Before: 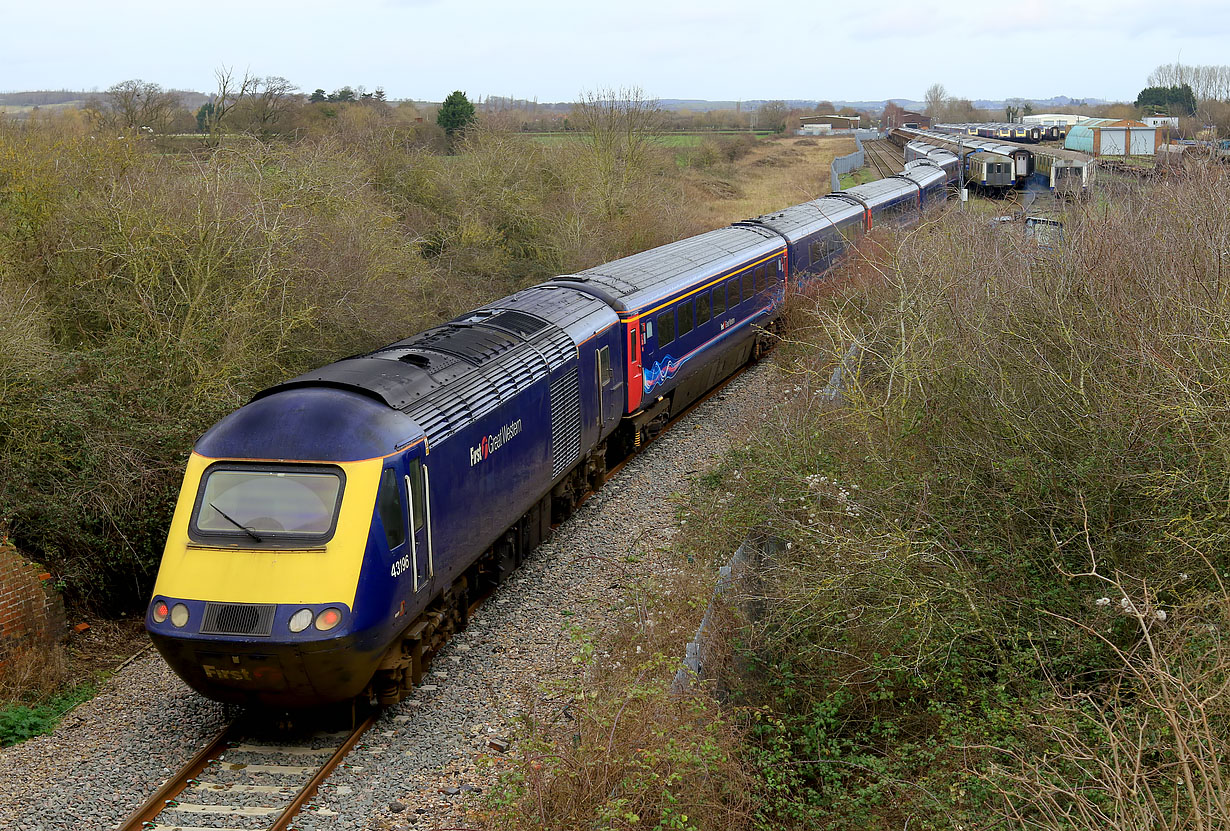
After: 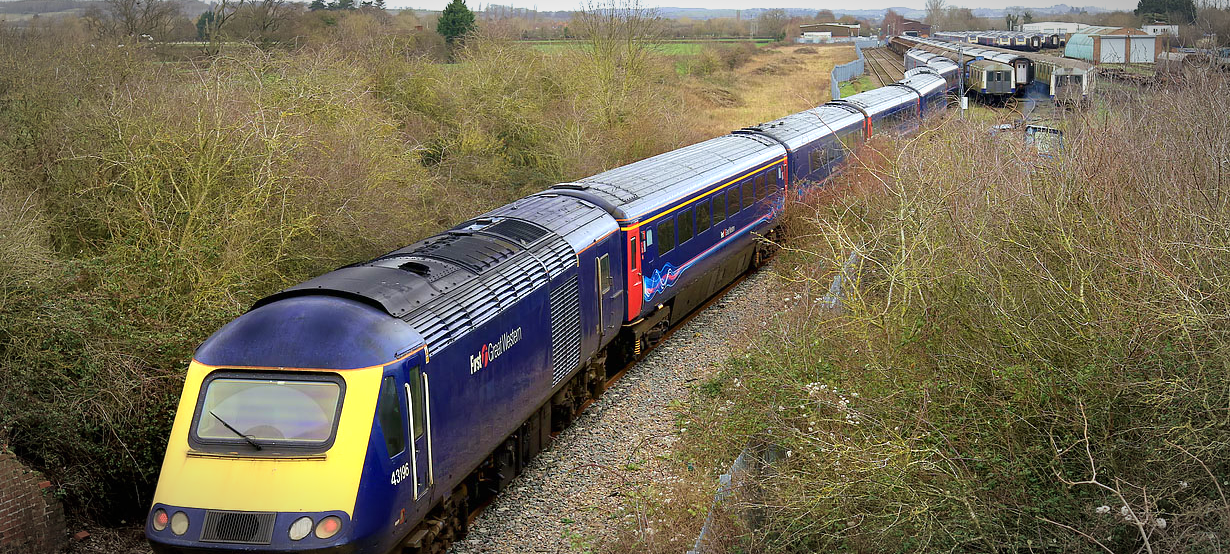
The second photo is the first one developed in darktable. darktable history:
exposure: black level correction 0, exposure 0.5 EV, compensate exposure bias true, compensate highlight preservation false
crop: top 11.166%, bottom 22.168%
vignetting: automatic ratio true
velvia: strength 29%
